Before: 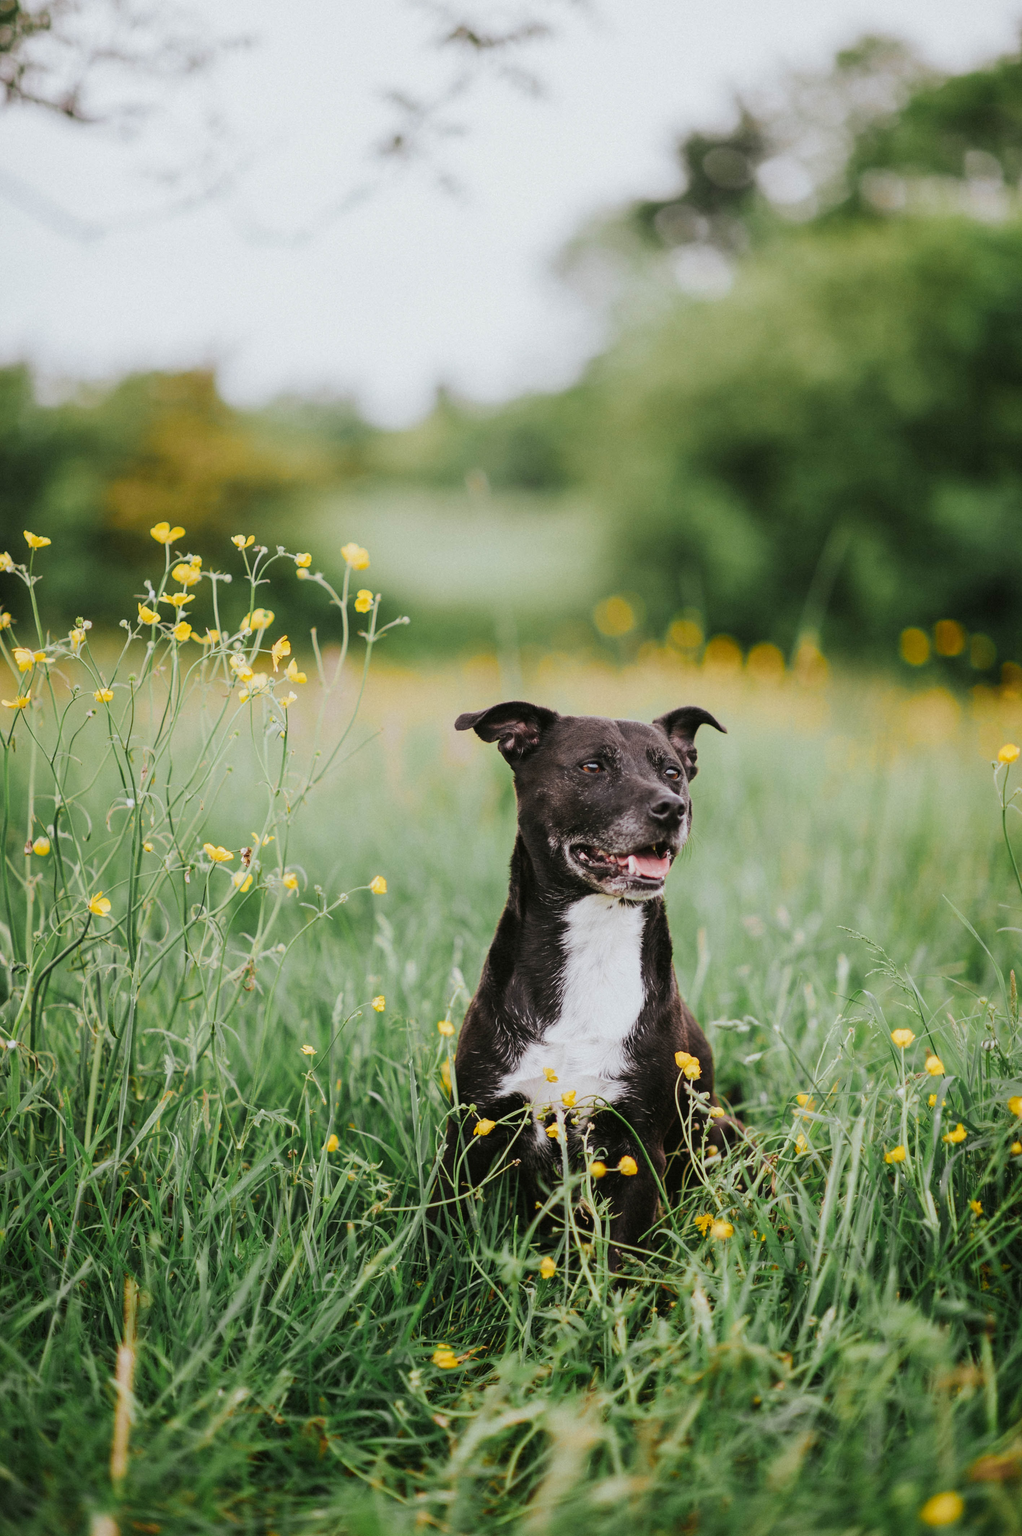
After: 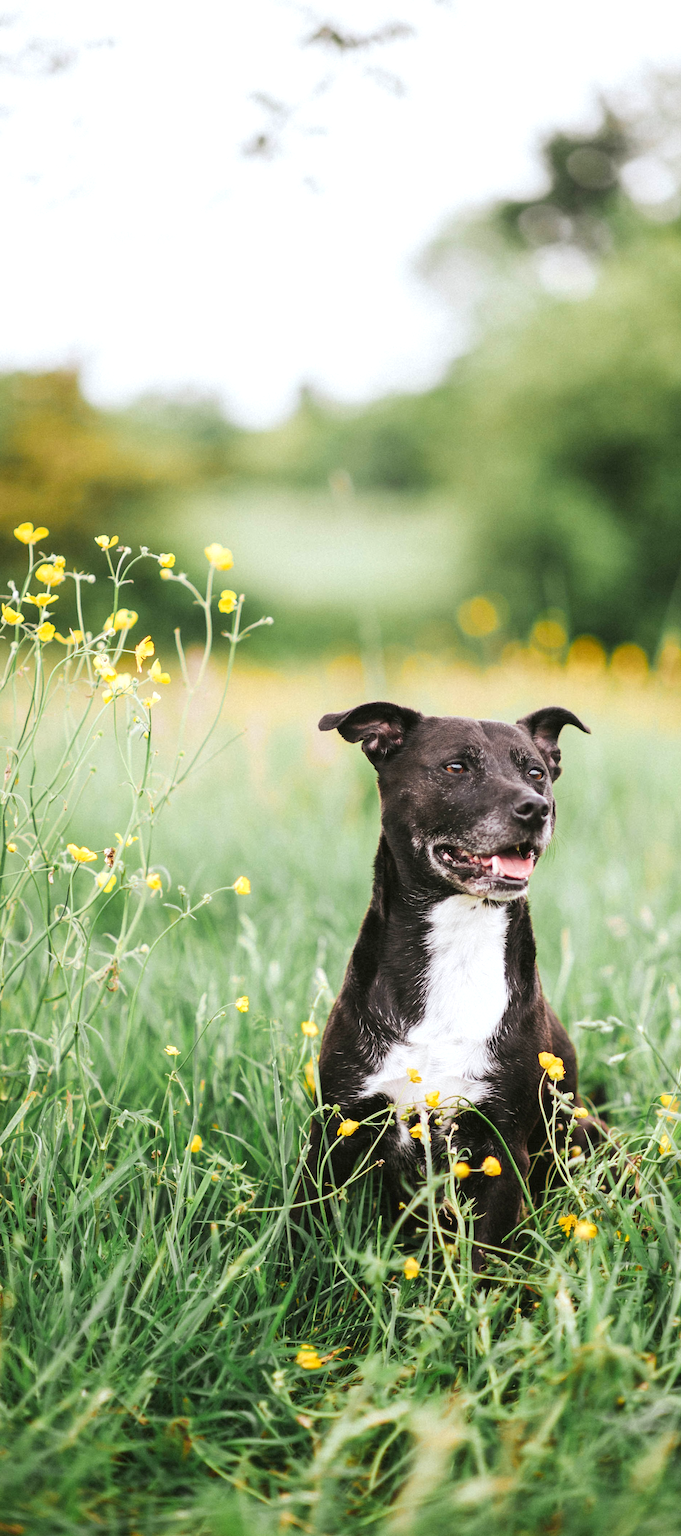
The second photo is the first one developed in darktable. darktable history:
crop and rotate: left 13.409%, right 19.924%
exposure: exposure 0.6 EV, compensate highlight preservation false
white balance: emerald 1
